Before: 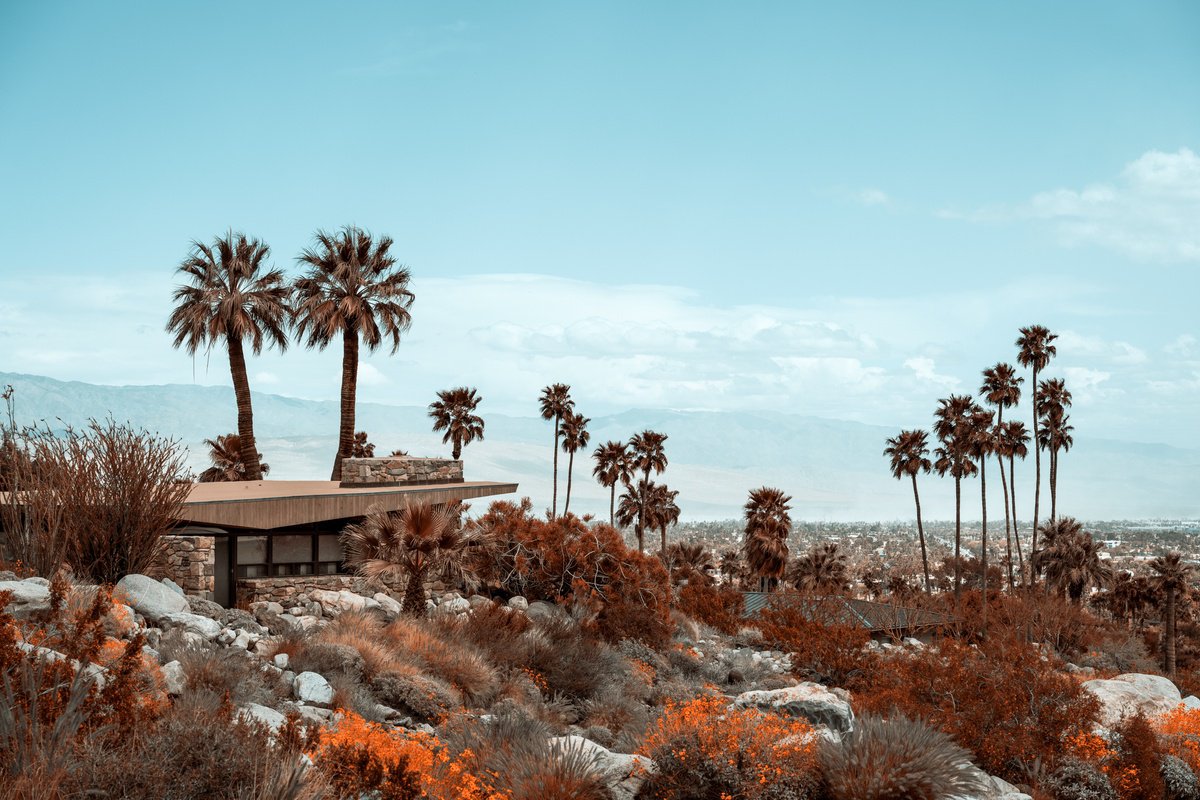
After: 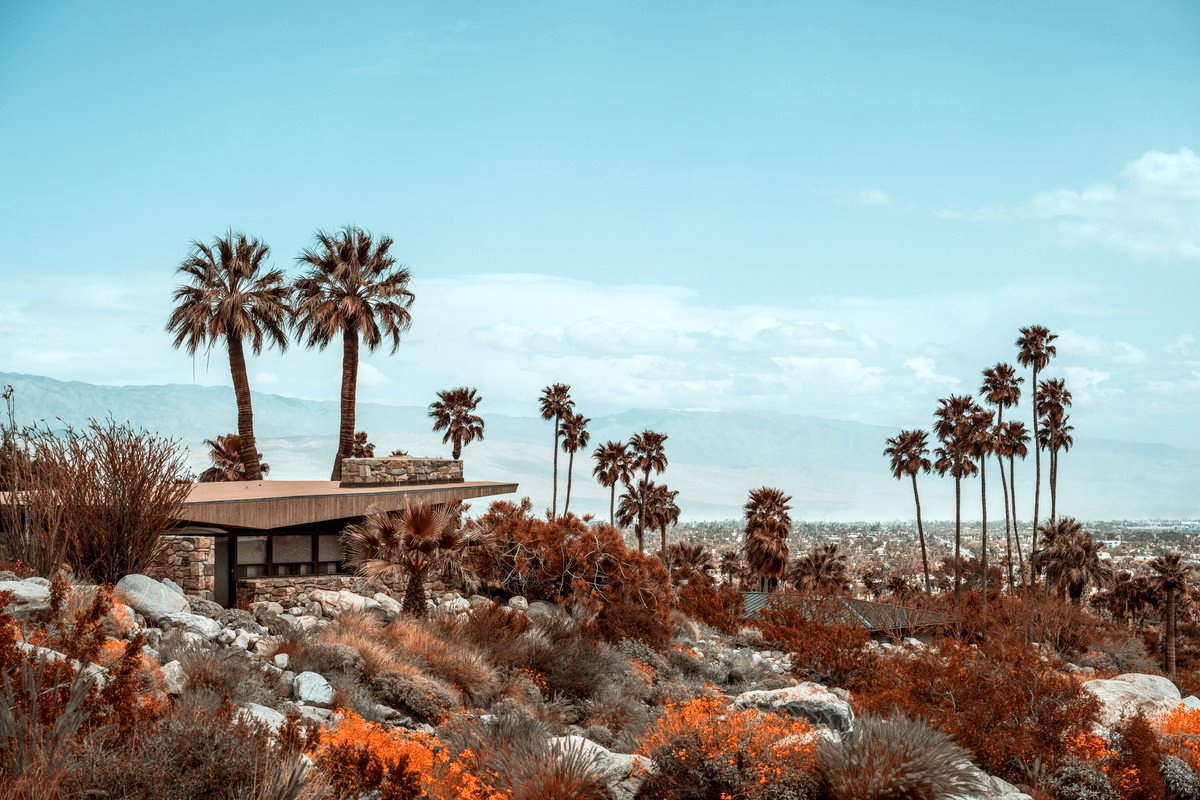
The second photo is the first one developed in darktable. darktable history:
contrast brightness saturation: contrast 0.1, brightness 0.03, saturation 0.09
local contrast: on, module defaults
